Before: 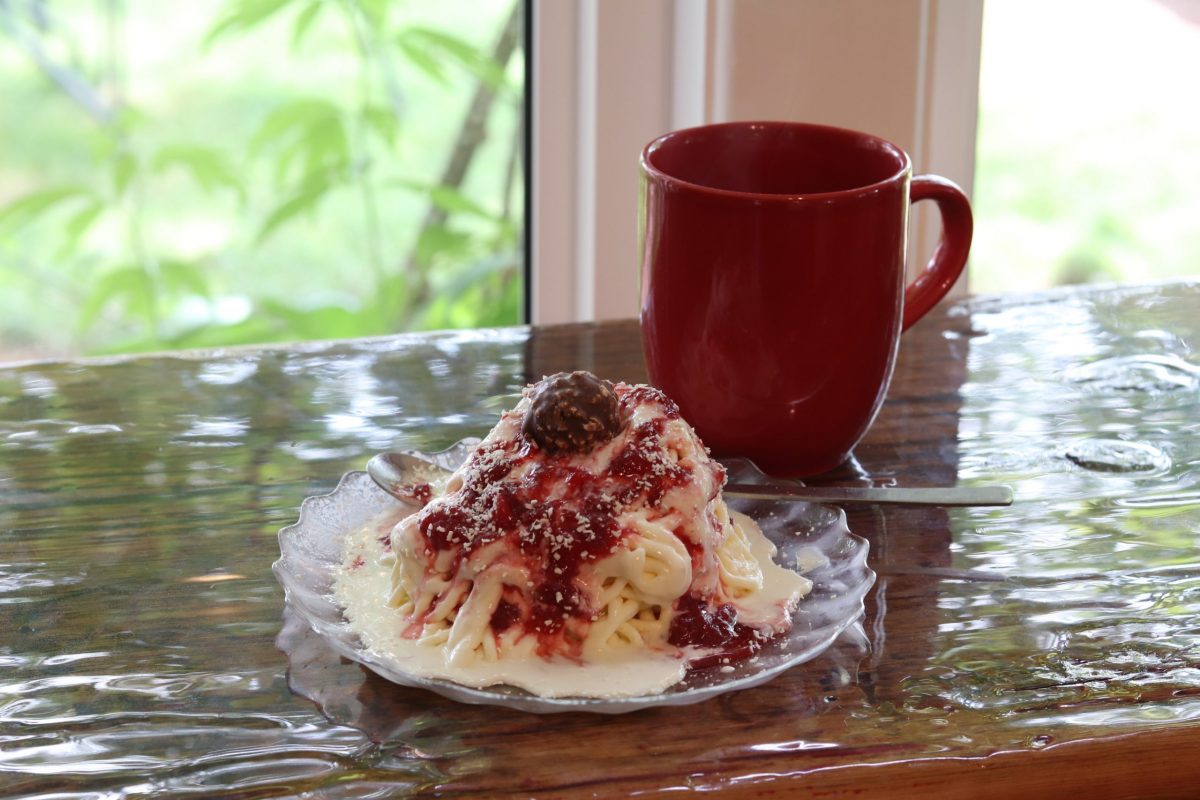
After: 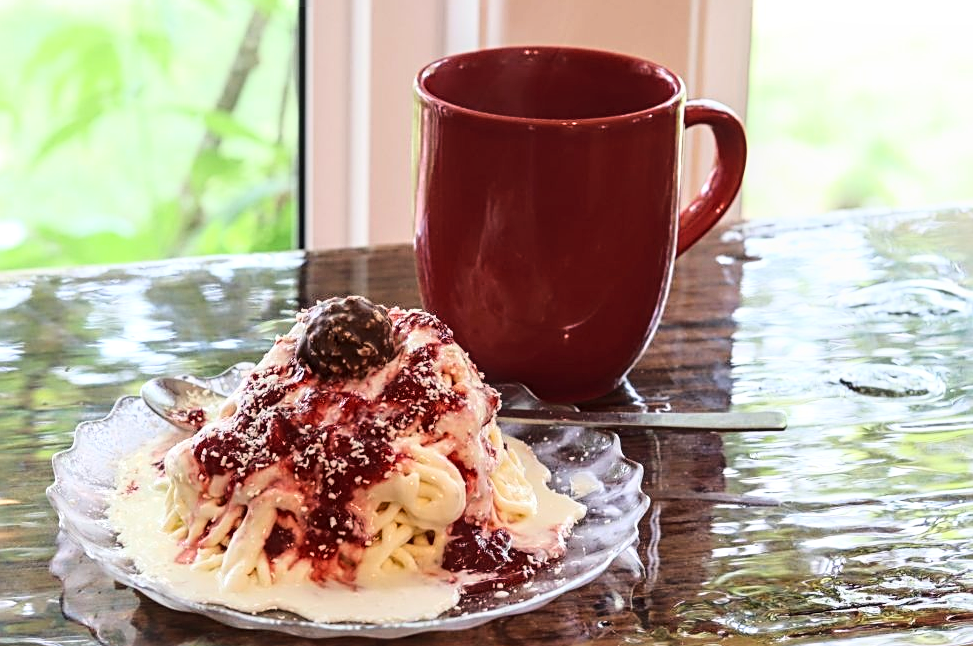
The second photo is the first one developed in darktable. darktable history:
crop: left 18.896%, top 9.469%, right 0.001%, bottom 9.75%
local contrast: on, module defaults
base curve: curves: ch0 [(0, 0) (0.028, 0.03) (0.121, 0.232) (0.46, 0.748) (0.859, 0.968) (1, 1)]
sharpen: radius 2.785
